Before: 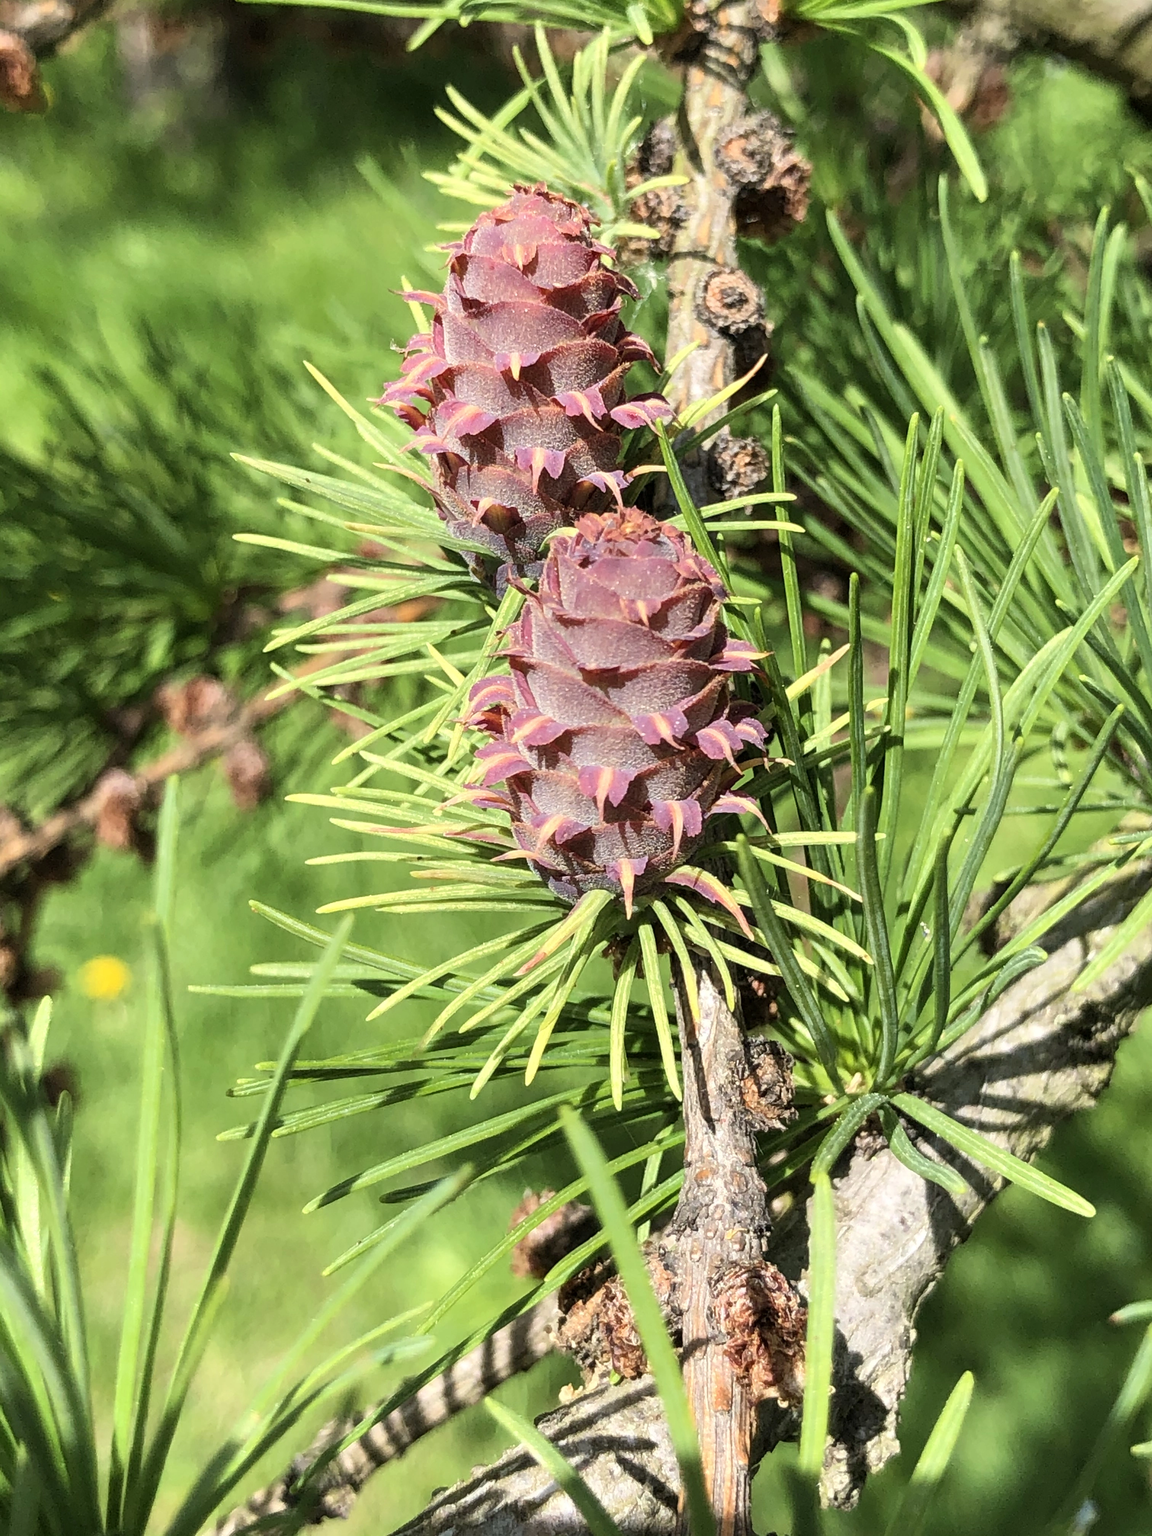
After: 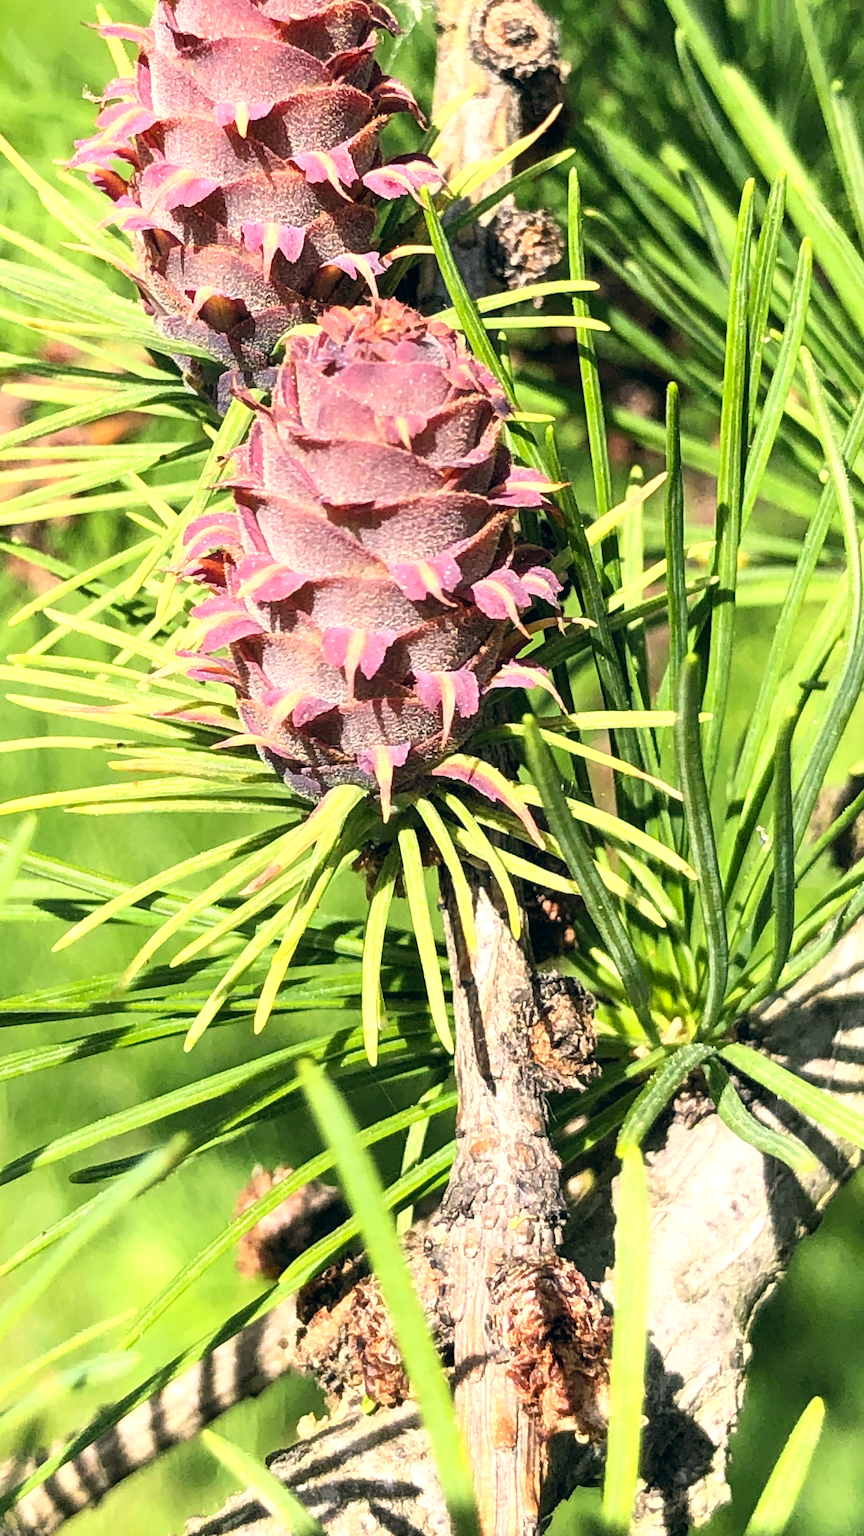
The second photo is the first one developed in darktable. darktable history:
rgb curve: curves: ch0 [(0, 0) (0.078, 0.051) (0.929, 0.956) (1, 1)], compensate middle gray true
crop and rotate: left 28.256%, top 17.734%, right 12.656%, bottom 3.573%
exposure: exposure 0.4 EV, compensate highlight preservation false
color correction: highlights a* 5.38, highlights b* 5.3, shadows a* -4.26, shadows b* -5.11
